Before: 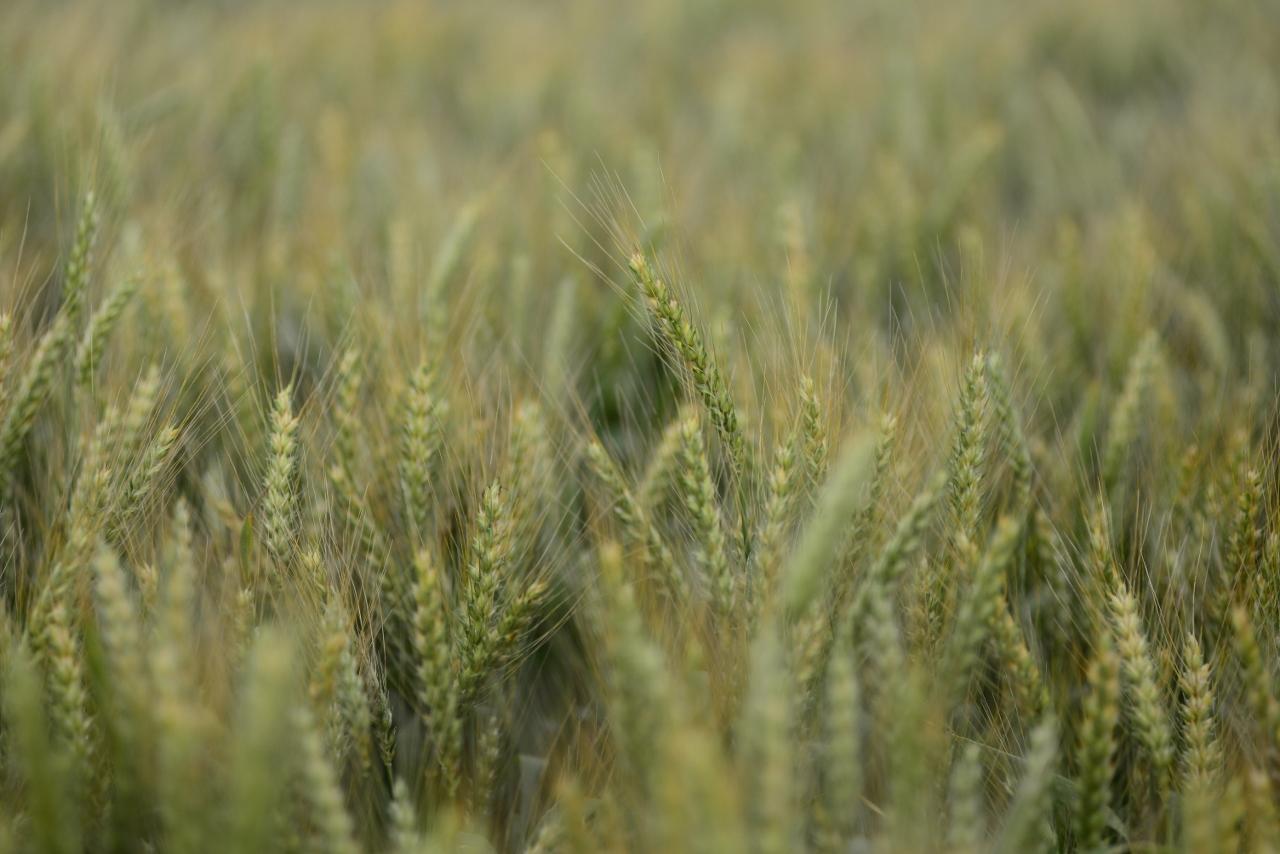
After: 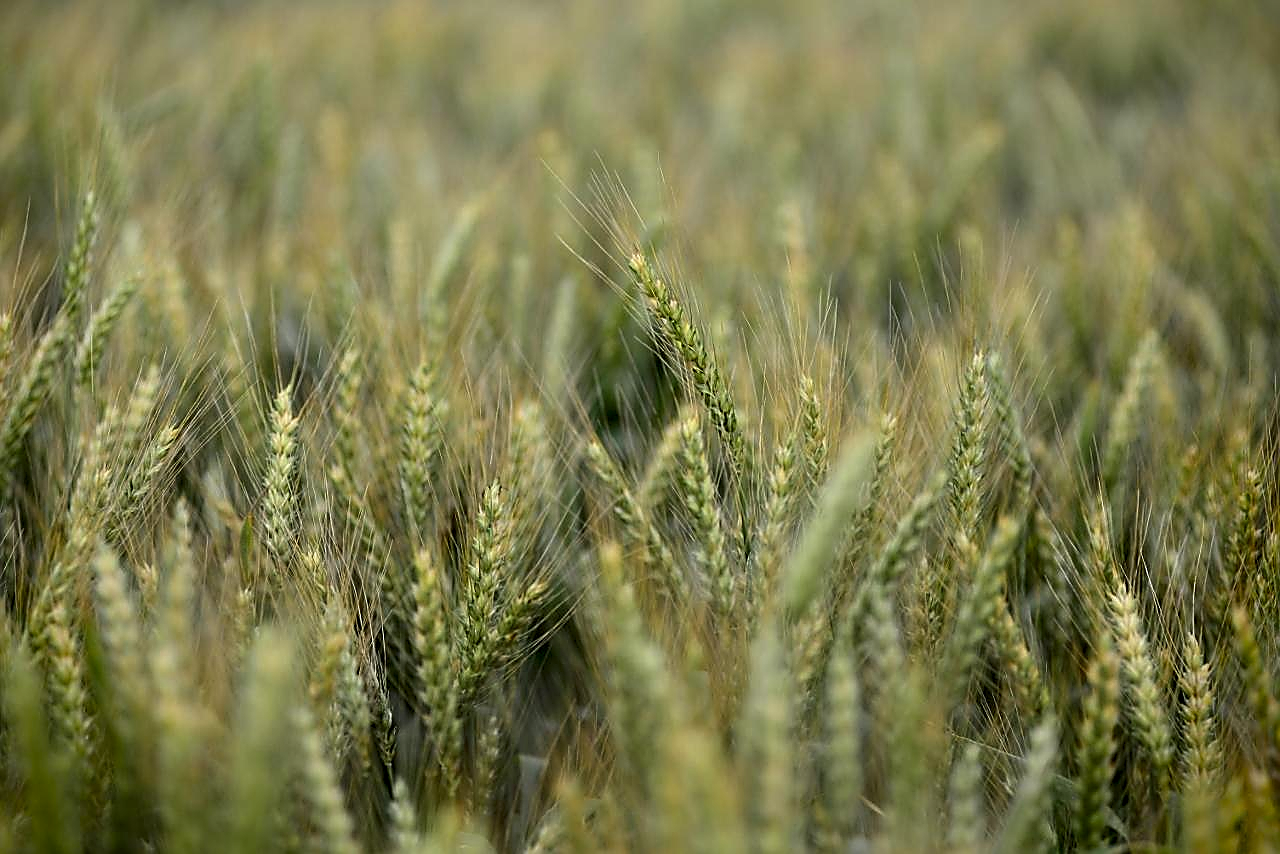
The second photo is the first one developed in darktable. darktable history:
contrast equalizer: octaves 7, y [[0.6 ×6], [0.55 ×6], [0 ×6], [0 ×6], [0 ×6]]
sharpen: radius 1.4, amount 1.25, threshold 0.7
vignetting: fall-off start 88.53%, fall-off radius 44.2%, saturation 0.376, width/height ratio 1.161
